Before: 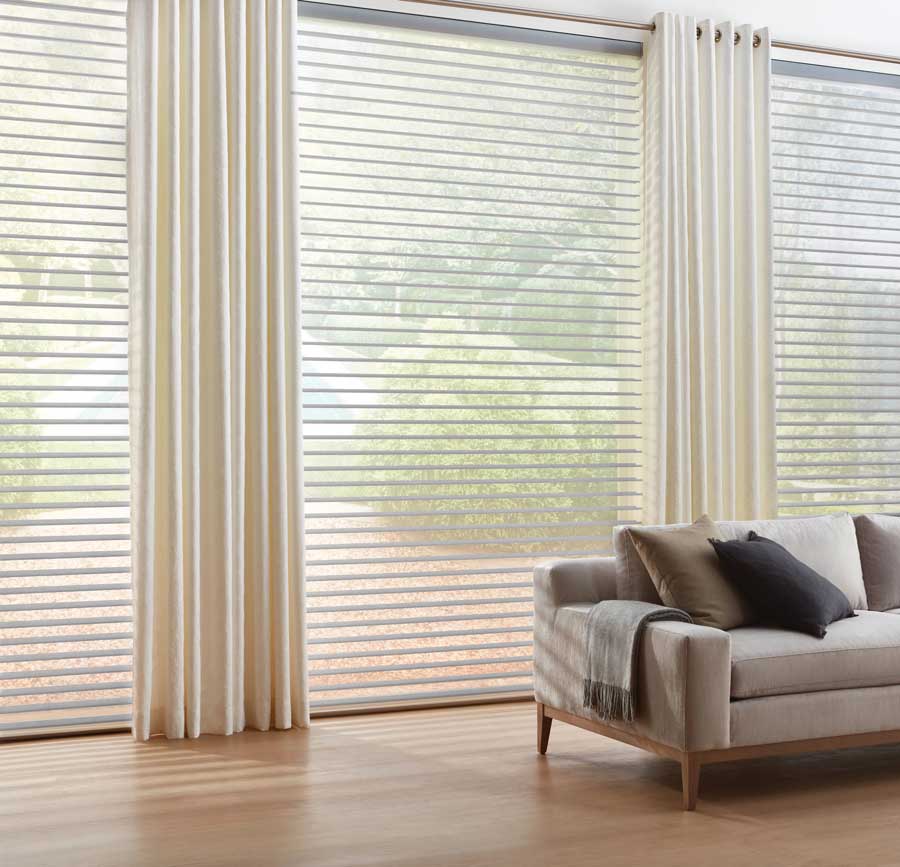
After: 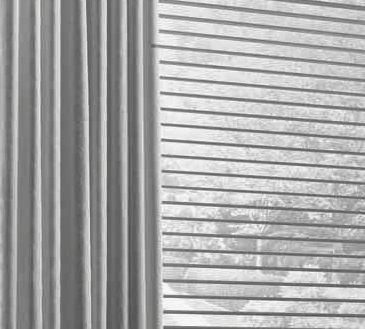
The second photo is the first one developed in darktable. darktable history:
contrast brightness saturation: contrast -0.026, brightness -0.589, saturation -0.991
crop: left 15.522%, top 5.449%, right 43.897%, bottom 56.597%
